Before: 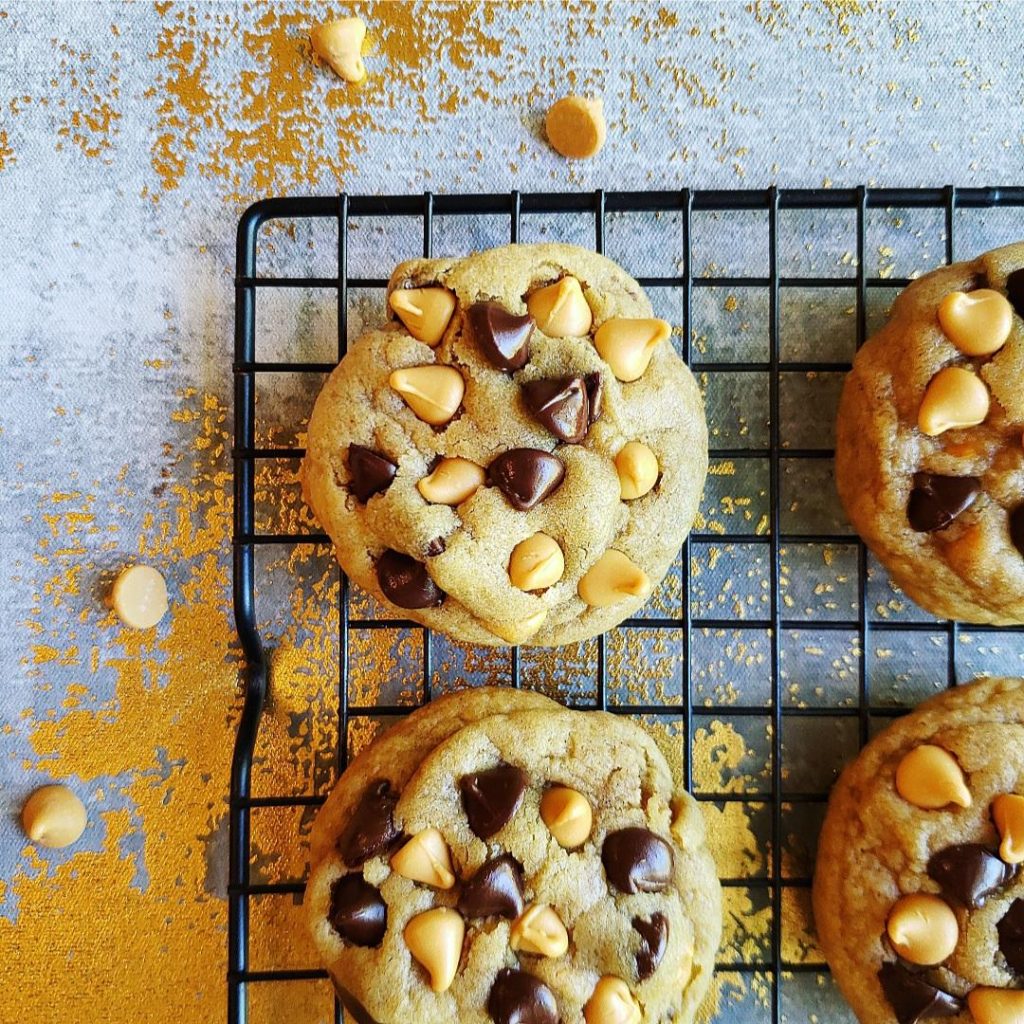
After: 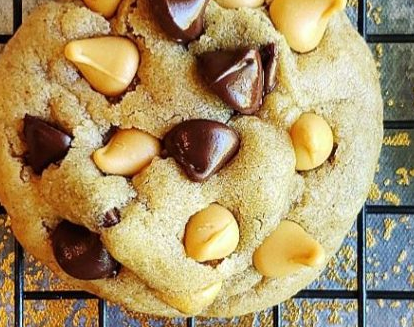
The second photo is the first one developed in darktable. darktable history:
crop: left 31.751%, top 32.172%, right 27.8%, bottom 35.83%
color correction: saturation 0.99
